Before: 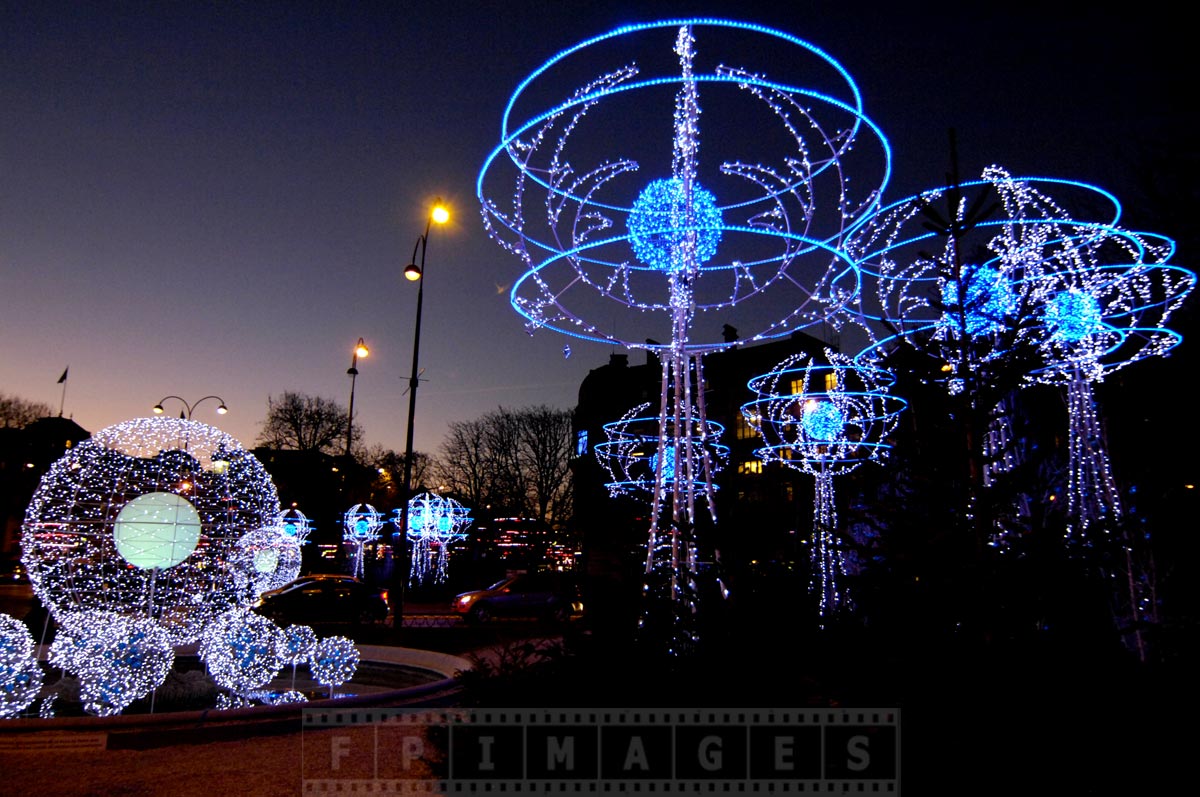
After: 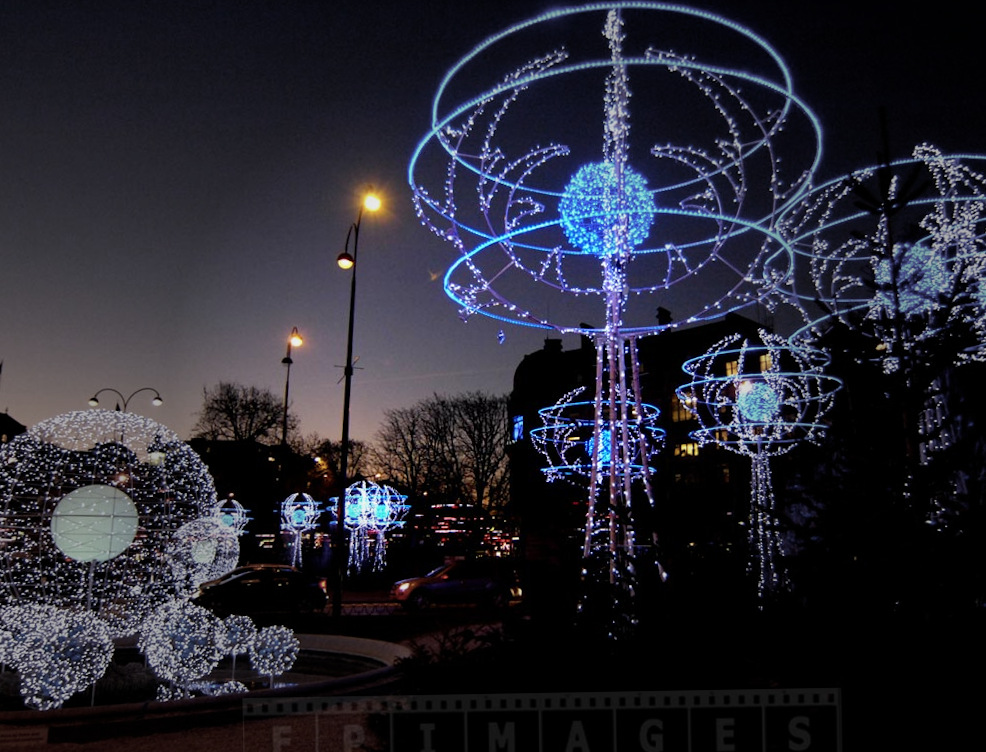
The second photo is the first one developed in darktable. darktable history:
vignetting: fall-off start 31.28%, fall-off radius 34.64%, brightness -0.575
crop and rotate: angle 1°, left 4.281%, top 0.642%, right 11.383%, bottom 2.486%
